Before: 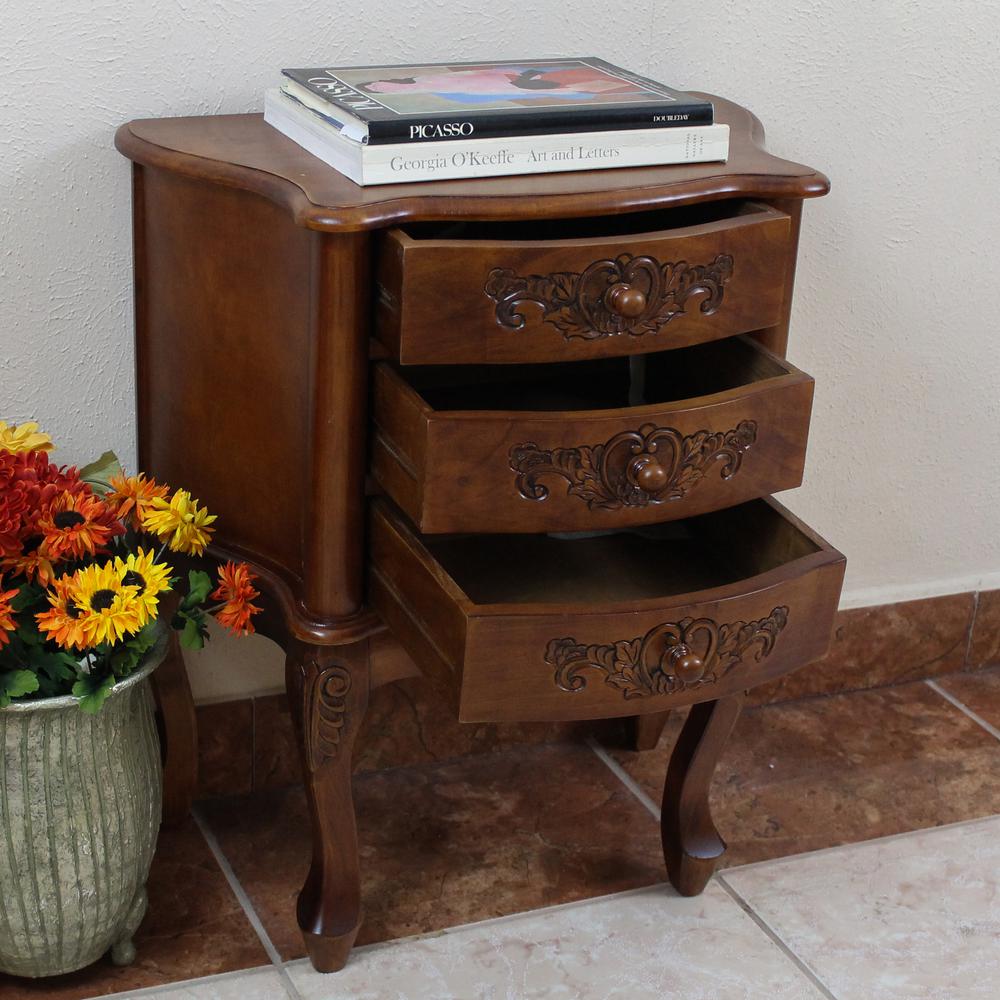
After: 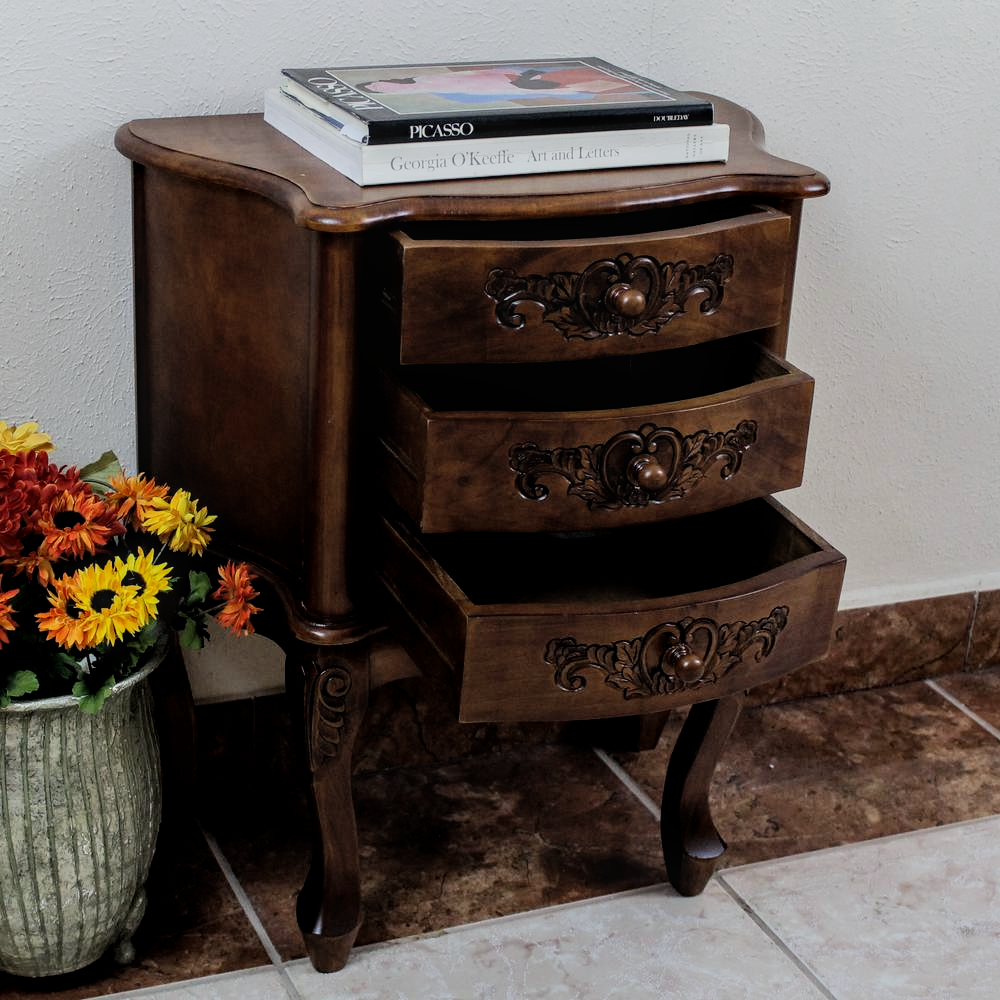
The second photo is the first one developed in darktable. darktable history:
white balance: red 0.982, blue 1.018
sharpen: radius 2.883, amount 0.868, threshold 47.523
exposure: exposure 0.02 EV, compensate highlight preservation false
local contrast: on, module defaults
filmic rgb: black relative exposure -5 EV, hardness 2.88, contrast 1.3, highlights saturation mix -30%
